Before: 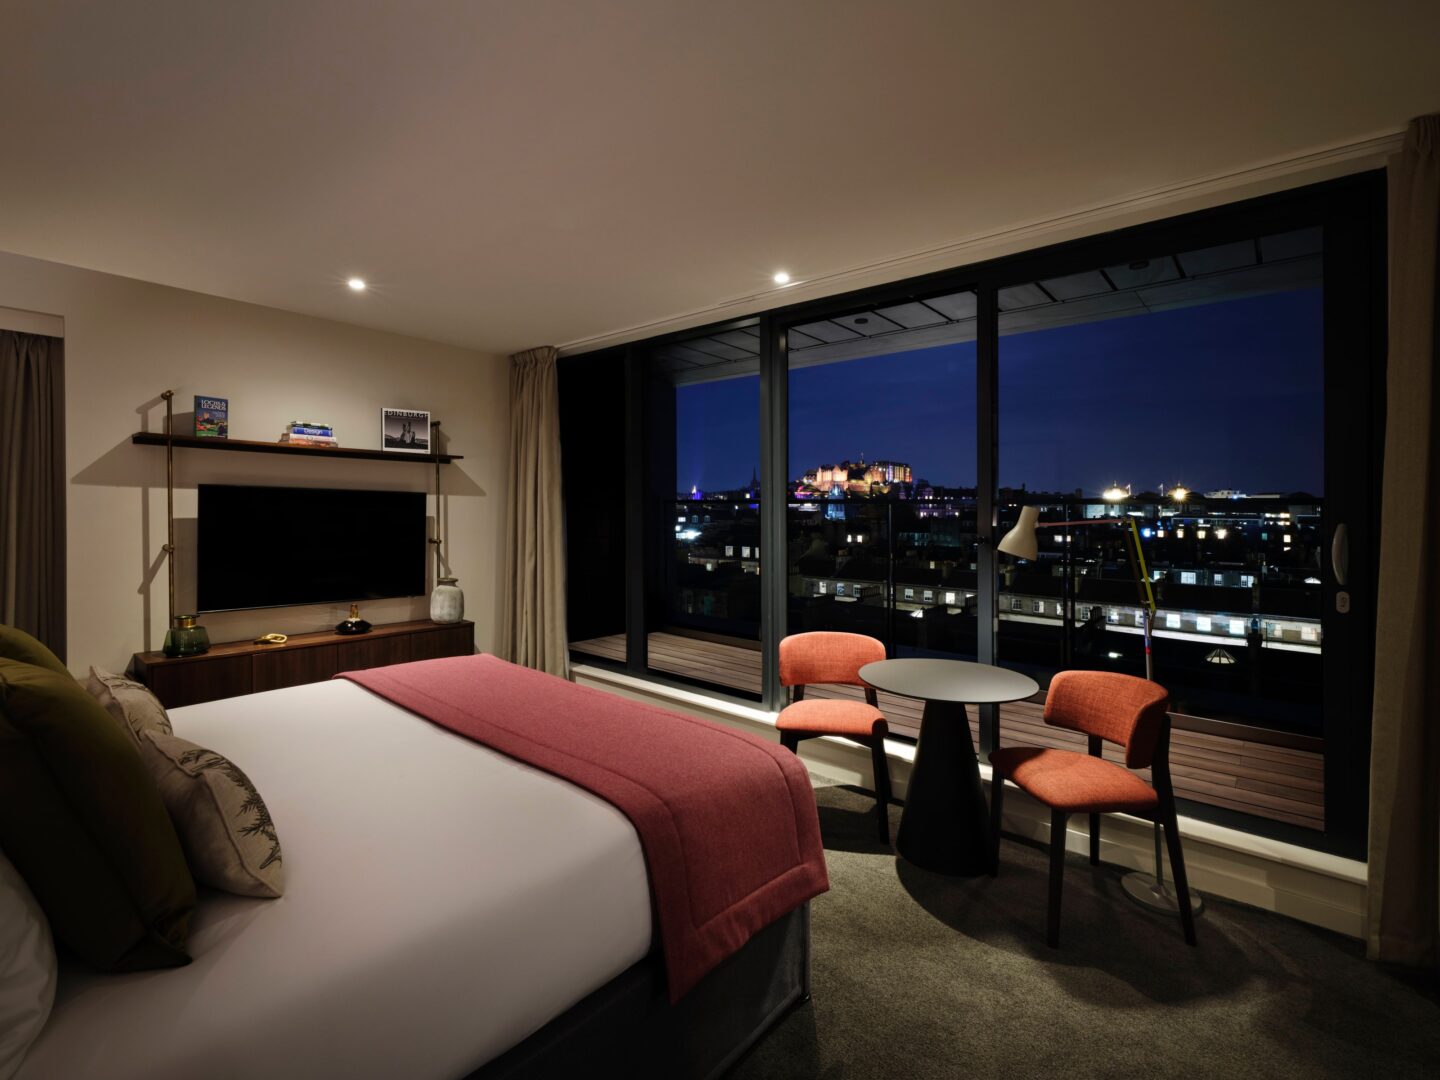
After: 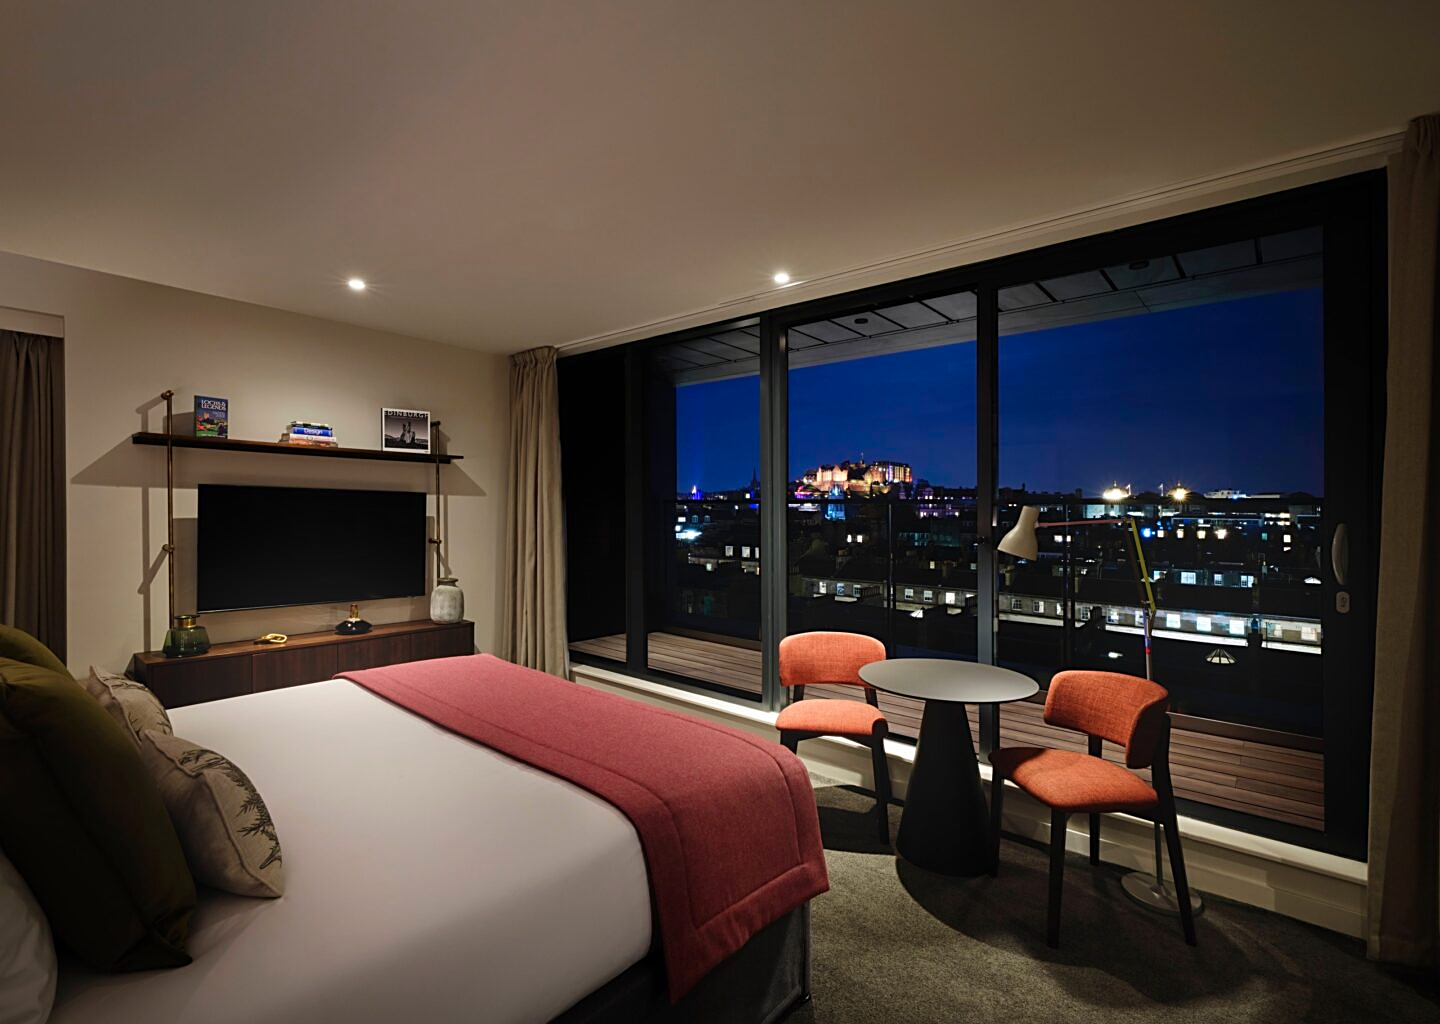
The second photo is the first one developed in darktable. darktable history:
crop and rotate: top 0%, bottom 5.097%
color zones: curves: ch1 [(0.25, 0.5) (0.747, 0.71)]
sharpen: on, module defaults
bloom: on, module defaults
